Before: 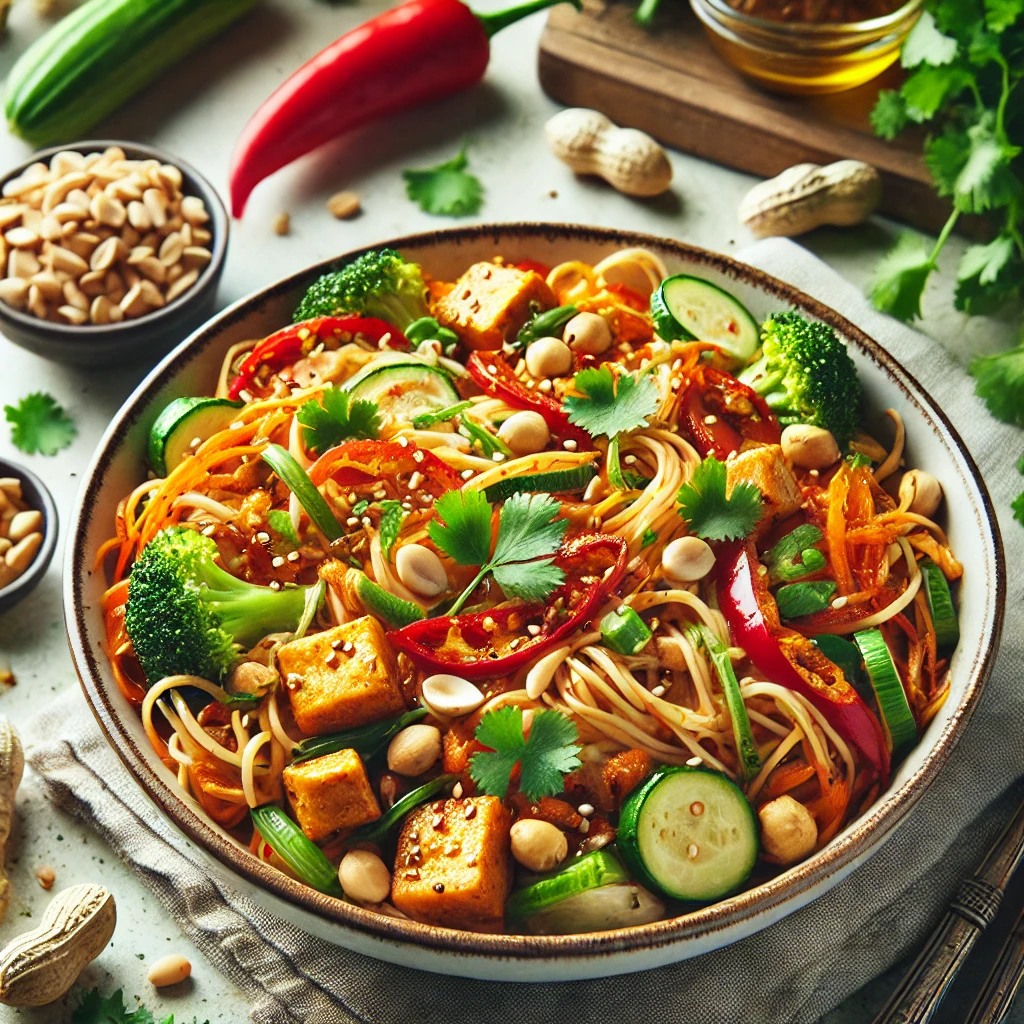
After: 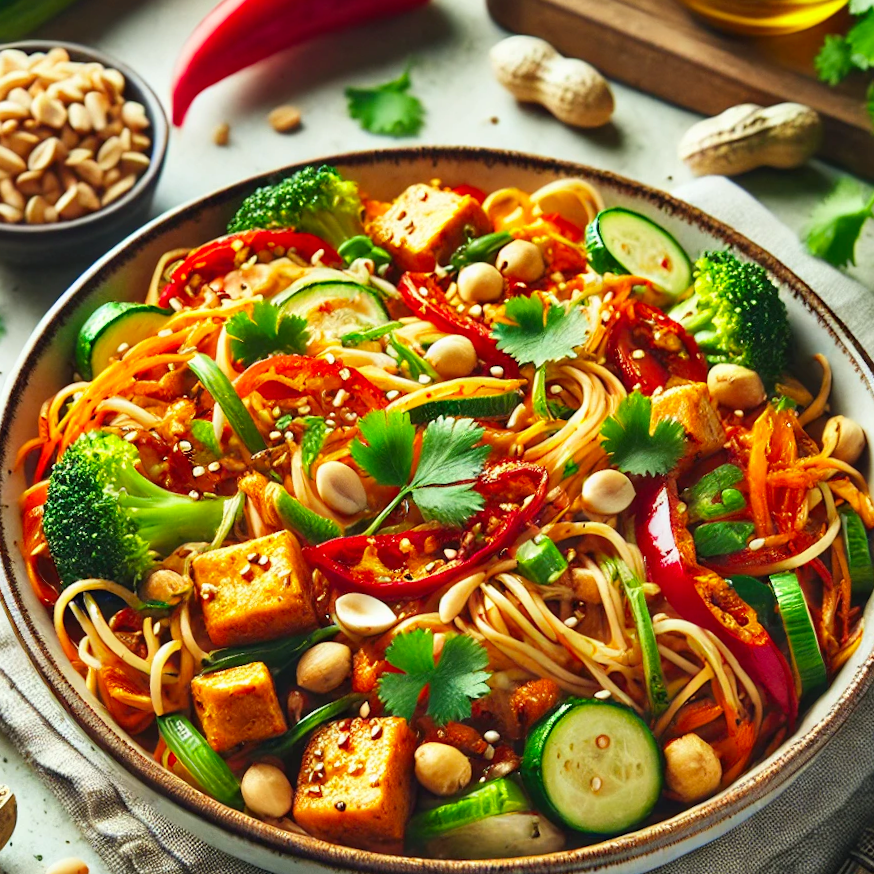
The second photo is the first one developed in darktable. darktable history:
contrast brightness saturation: contrast 0.04, saturation 0.16
crop and rotate: angle -3.27°, left 5.211%, top 5.211%, right 4.607%, bottom 4.607%
